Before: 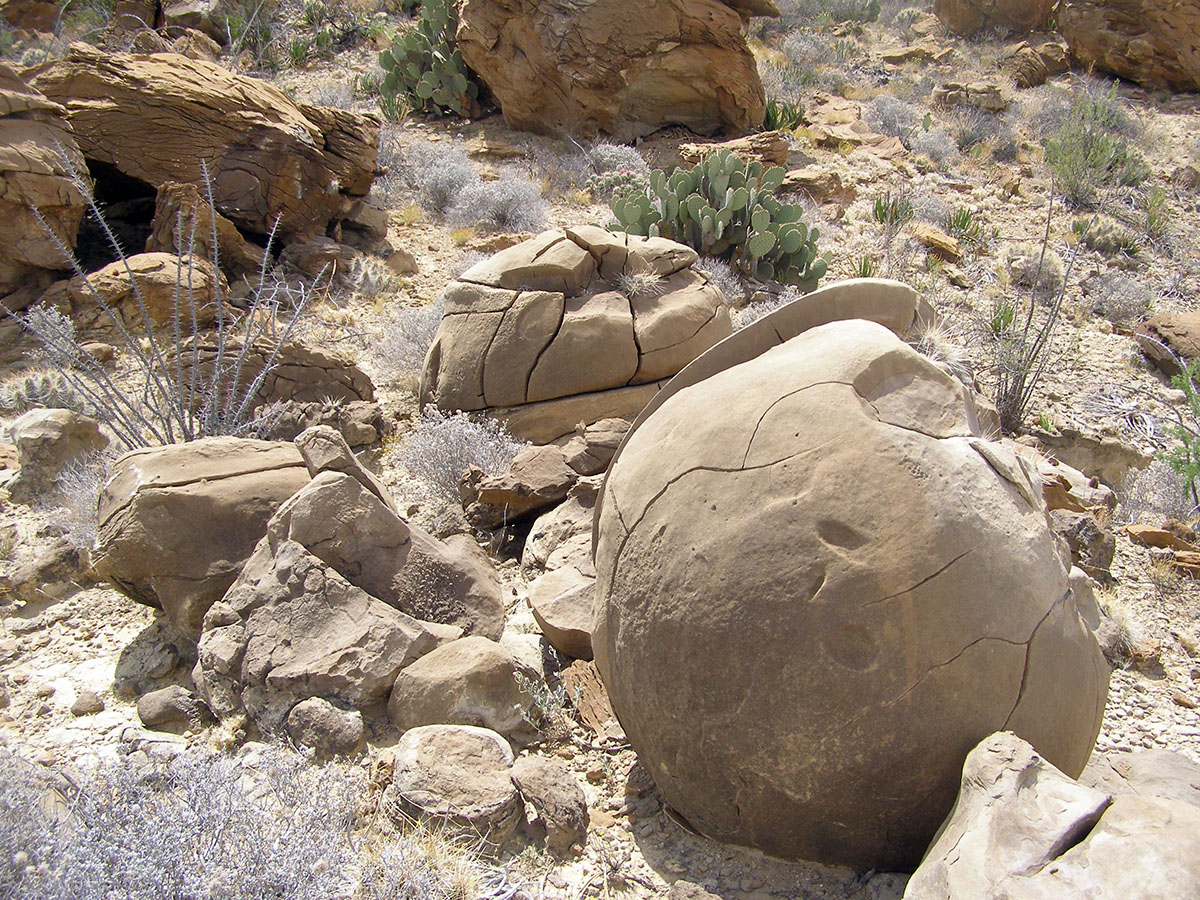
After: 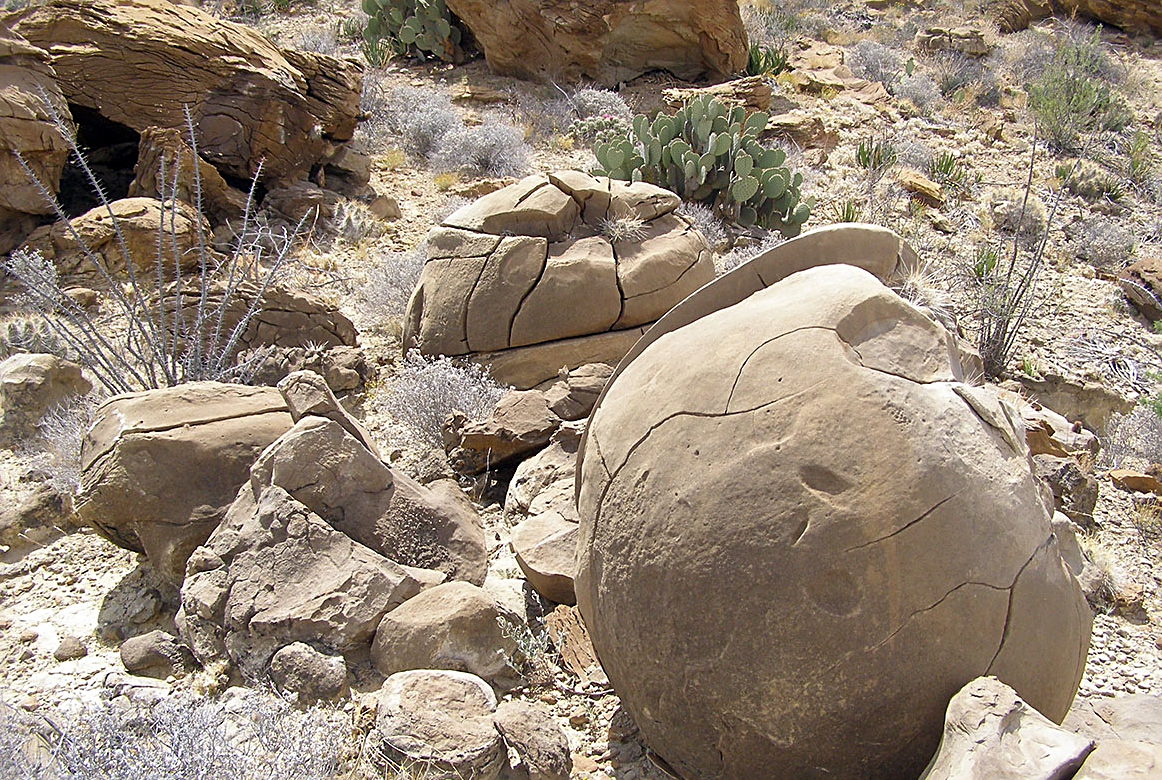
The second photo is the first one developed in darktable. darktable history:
sharpen: on, module defaults
crop: left 1.463%, top 6.183%, right 1.661%, bottom 7.094%
